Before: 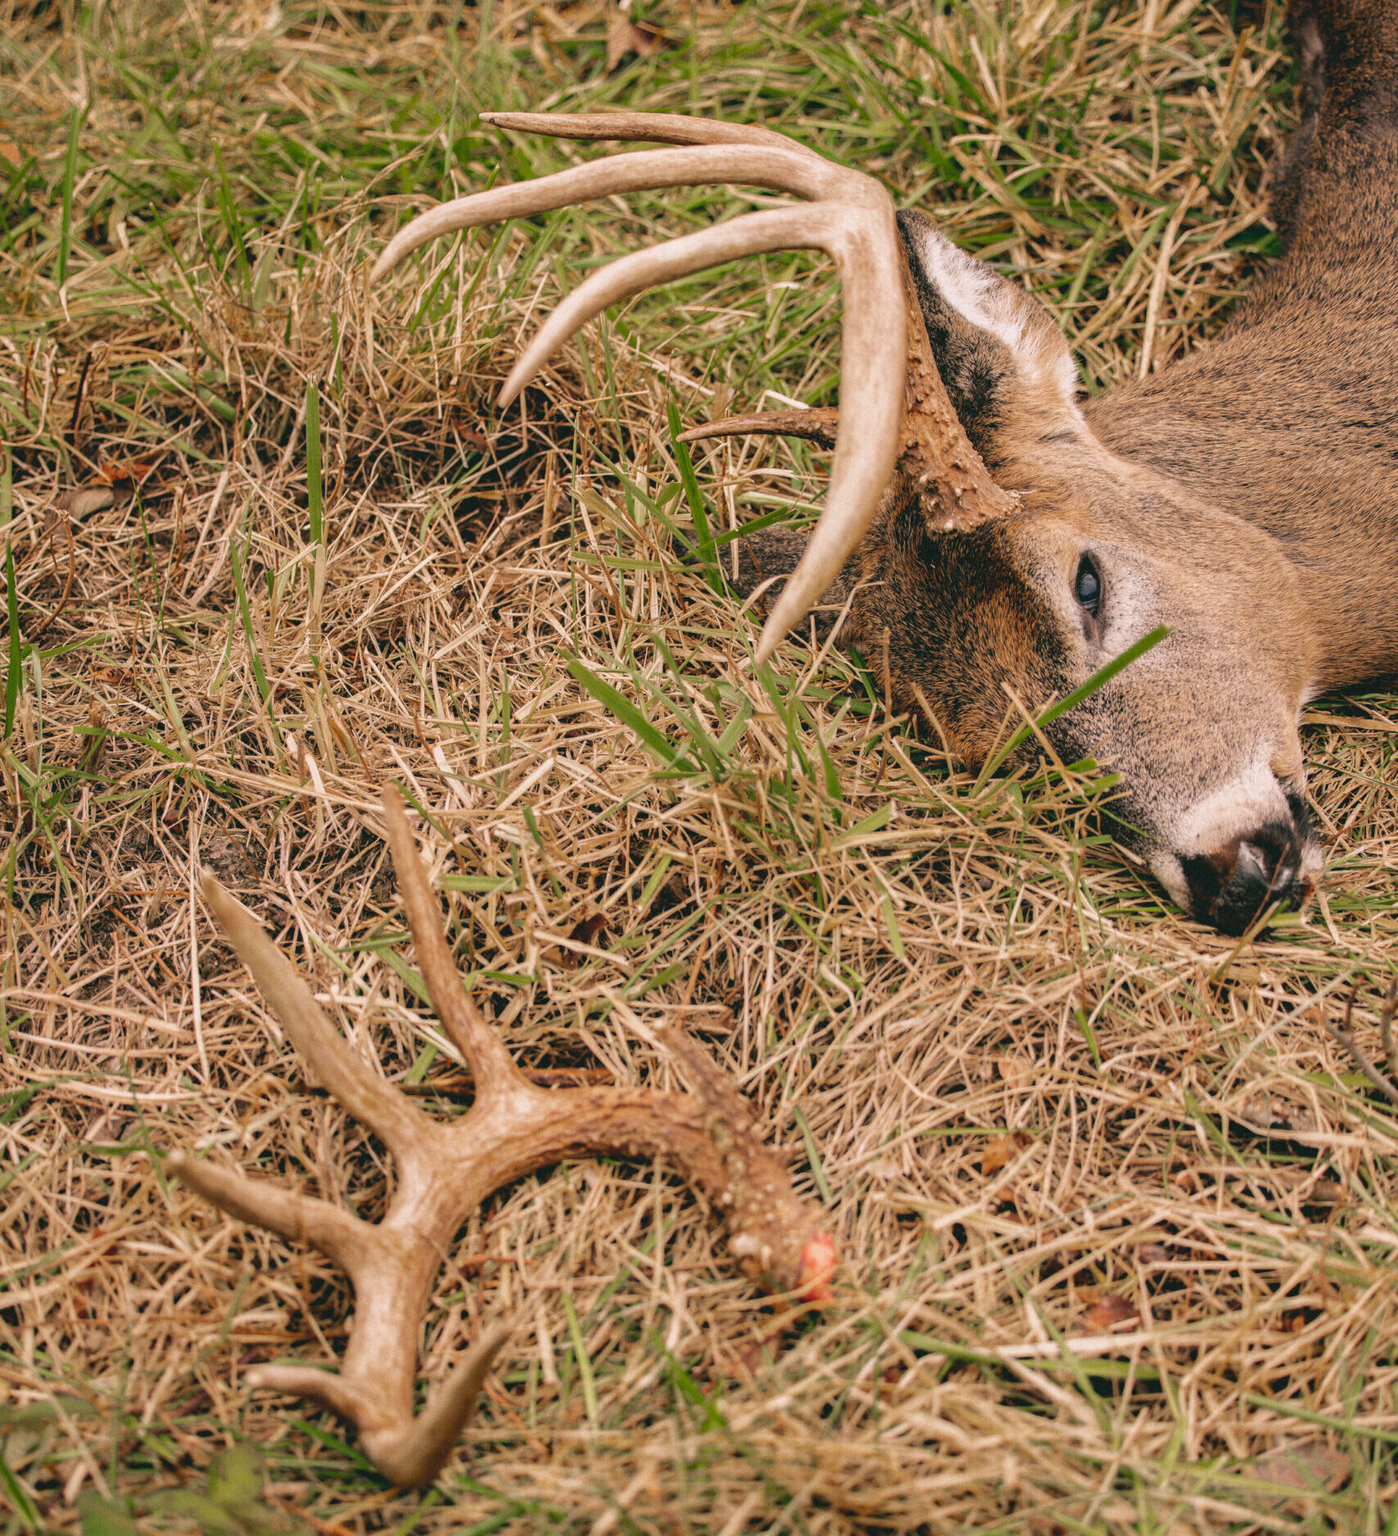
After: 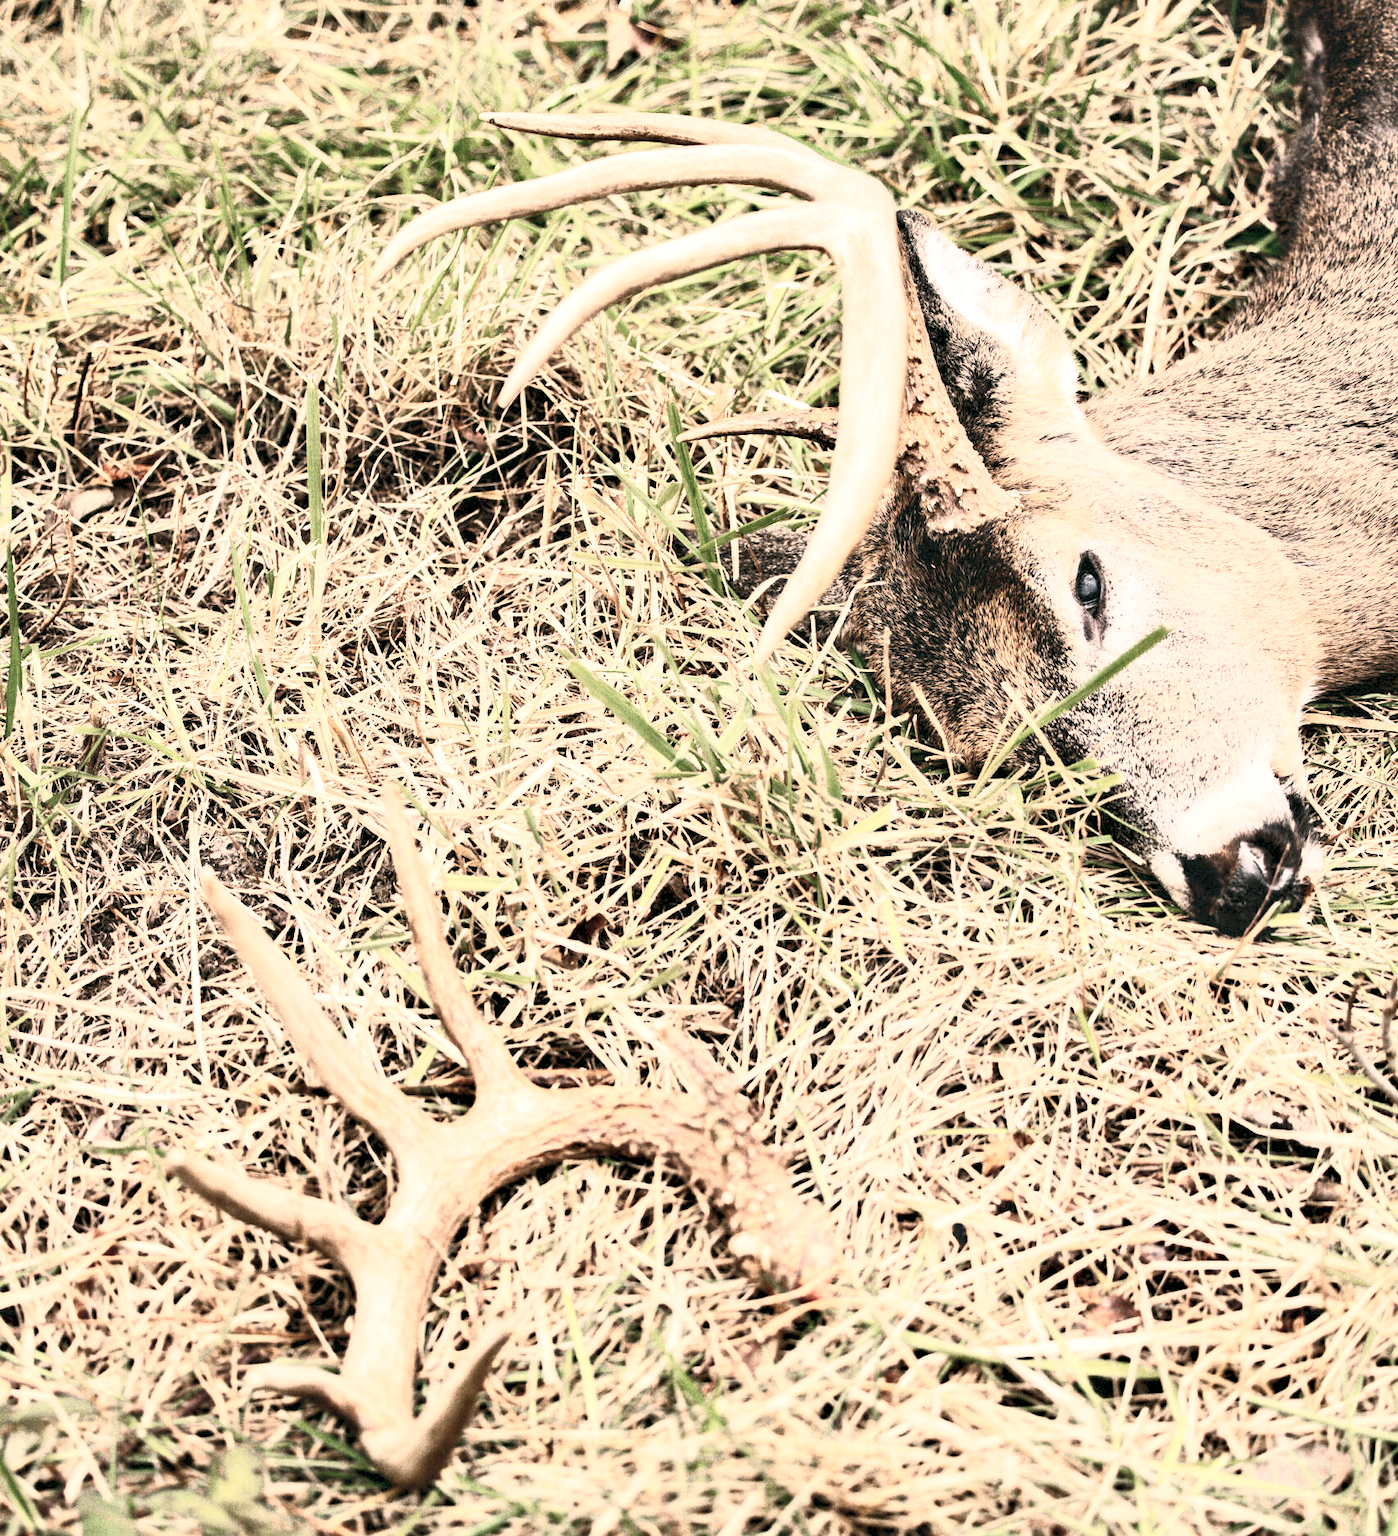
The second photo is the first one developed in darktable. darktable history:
contrast equalizer: y [[0.586, 0.584, 0.576, 0.565, 0.552, 0.539], [0.5 ×6], [0.97, 0.959, 0.919, 0.859, 0.789, 0.717], [0 ×6], [0 ×6]]
rotate and perspective: automatic cropping original format, crop left 0, crop top 0
exposure: black level correction 0.001, exposure 0.5 EV, compensate exposure bias true, compensate highlight preservation false
contrast brightness saturation: contrast 0.57, brightness 0.57, saturation -0.34
